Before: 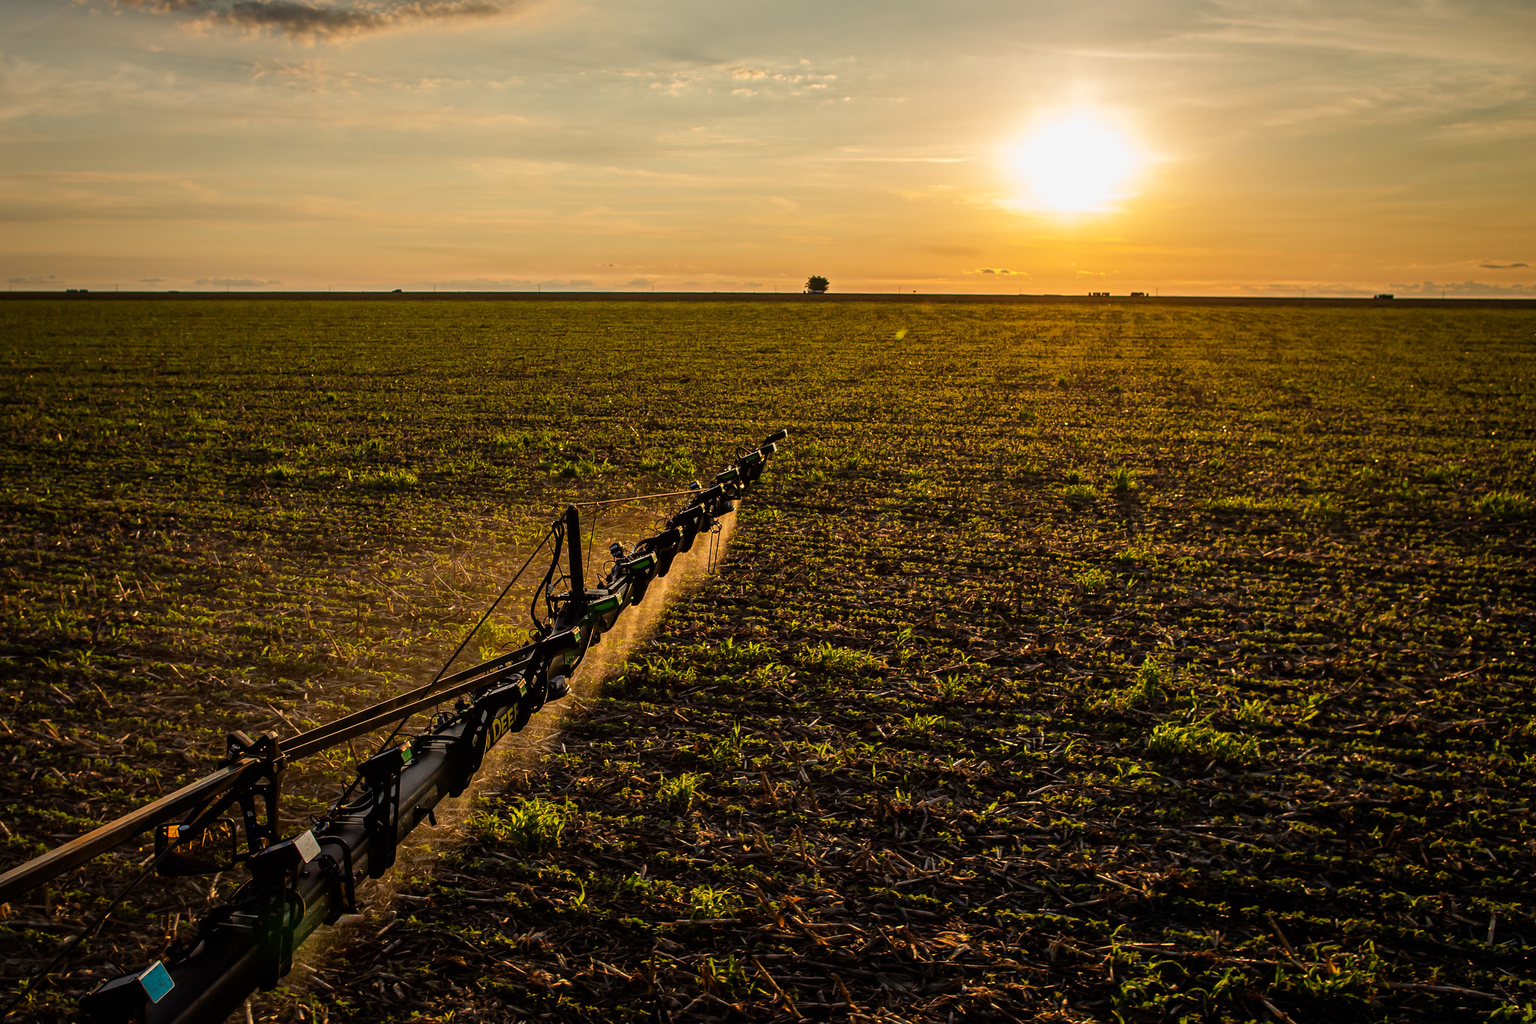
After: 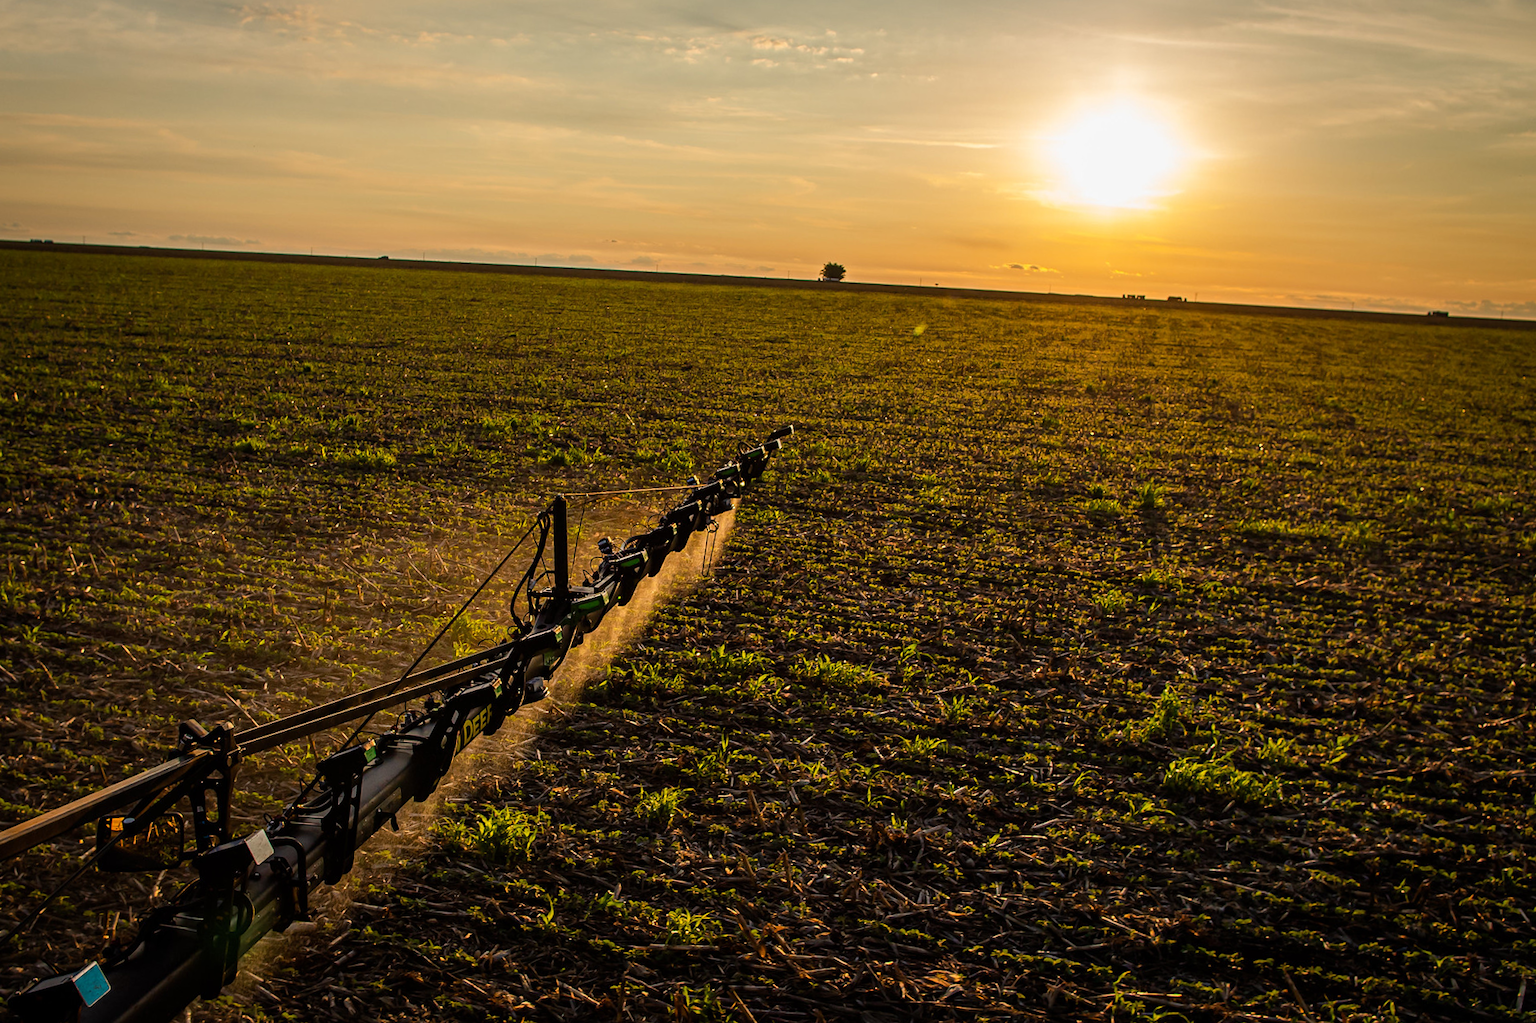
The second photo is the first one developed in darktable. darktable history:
exposure: compensate exposure bias true, compensate highlight preservation false
crop and rotate: angle -2.72°
